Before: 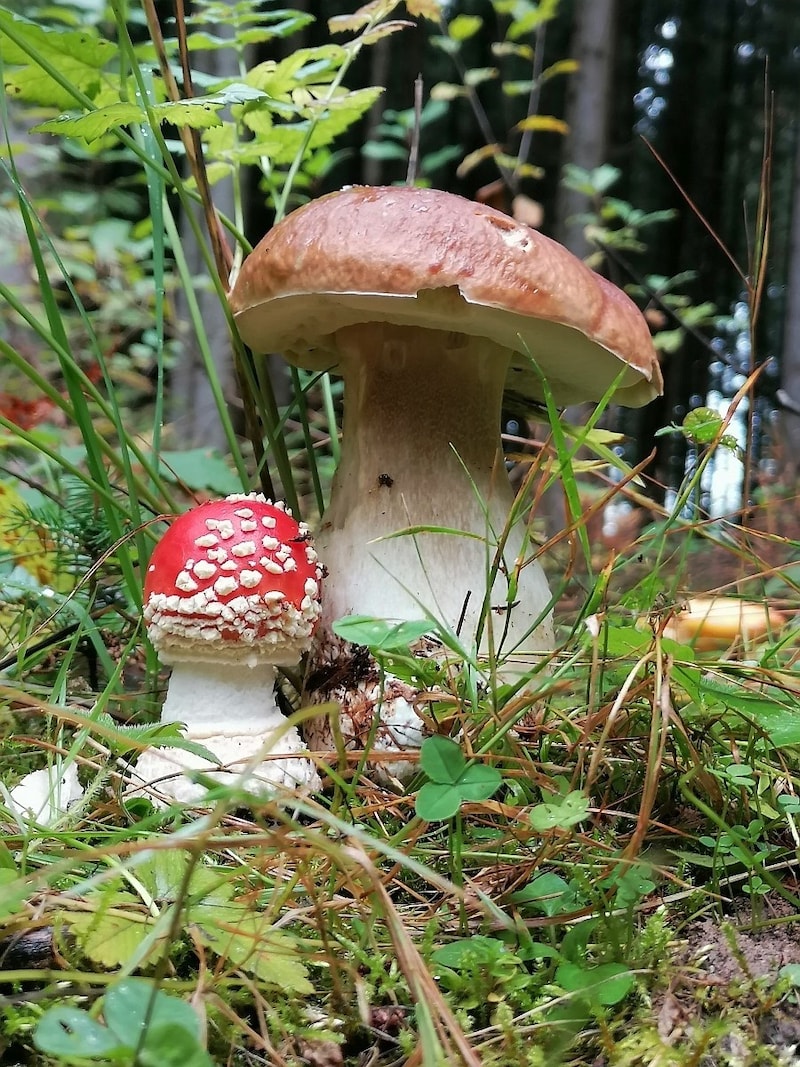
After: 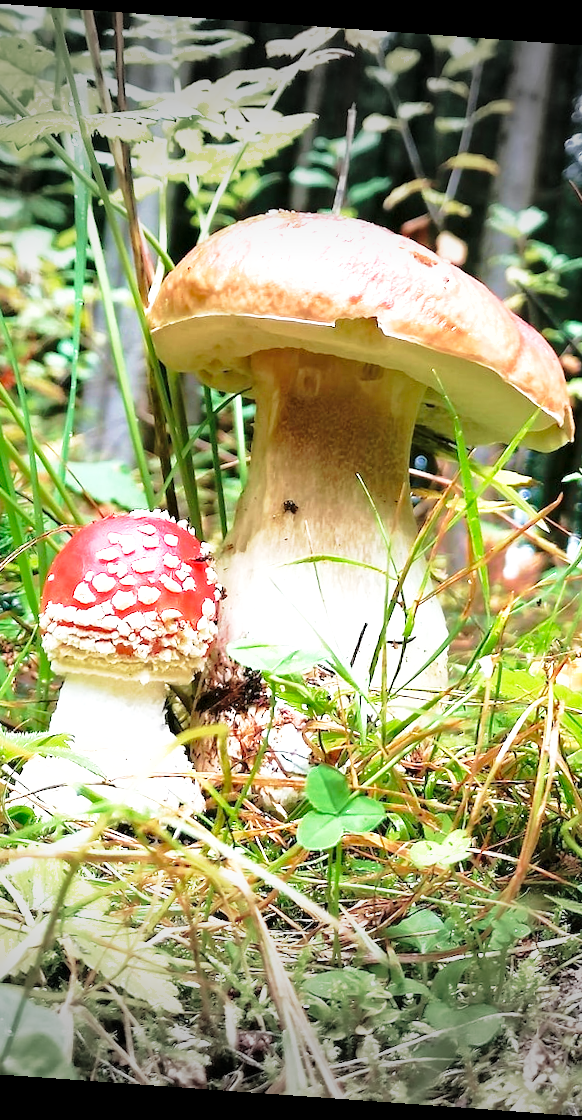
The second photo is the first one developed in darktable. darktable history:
exposure: black level correction 0.001, exposure 1.129 EV, compensate exposure bias true, compensate highlight preservation false
shadows and highlights: shadows 30
vignetting: fall-off start 79.43%, saturation -0.649, width/height ratio 1.327, unbound false
velvia: strength 45%
base curve: curves: ch0 [(0, 0) (0.028, 0.03) (0.121, 0.232) (0.46, 0.748) (0.859, 0.968) (1, 1)], preserve colors none
rotate and perspective: rotation 4.1°, automatic cropping off
crop and rotate: left 15.754%, right 17.579%
